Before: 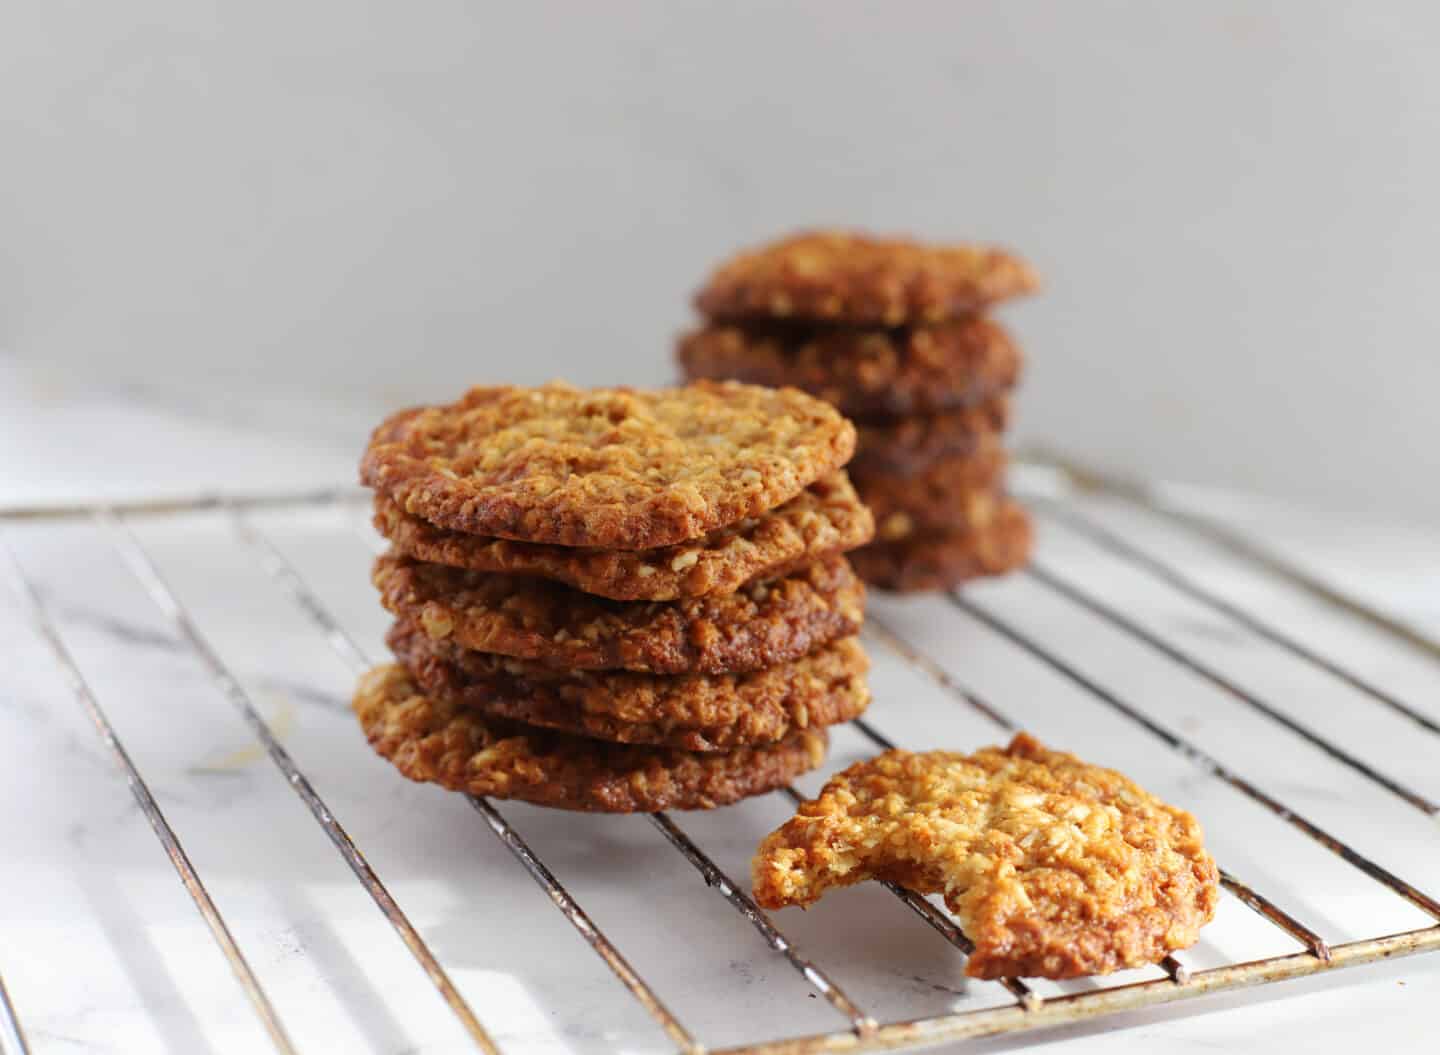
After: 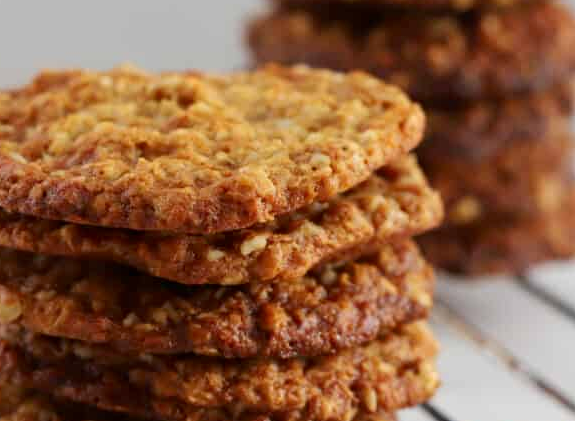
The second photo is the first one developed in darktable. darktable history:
crop: left 30%, top 30%, right 30%, bottom 30%
exposure: black level correction 0.002, compensate highlight preservation false
contrast brightness saturation: contrast 0.08, saturation 0.02
